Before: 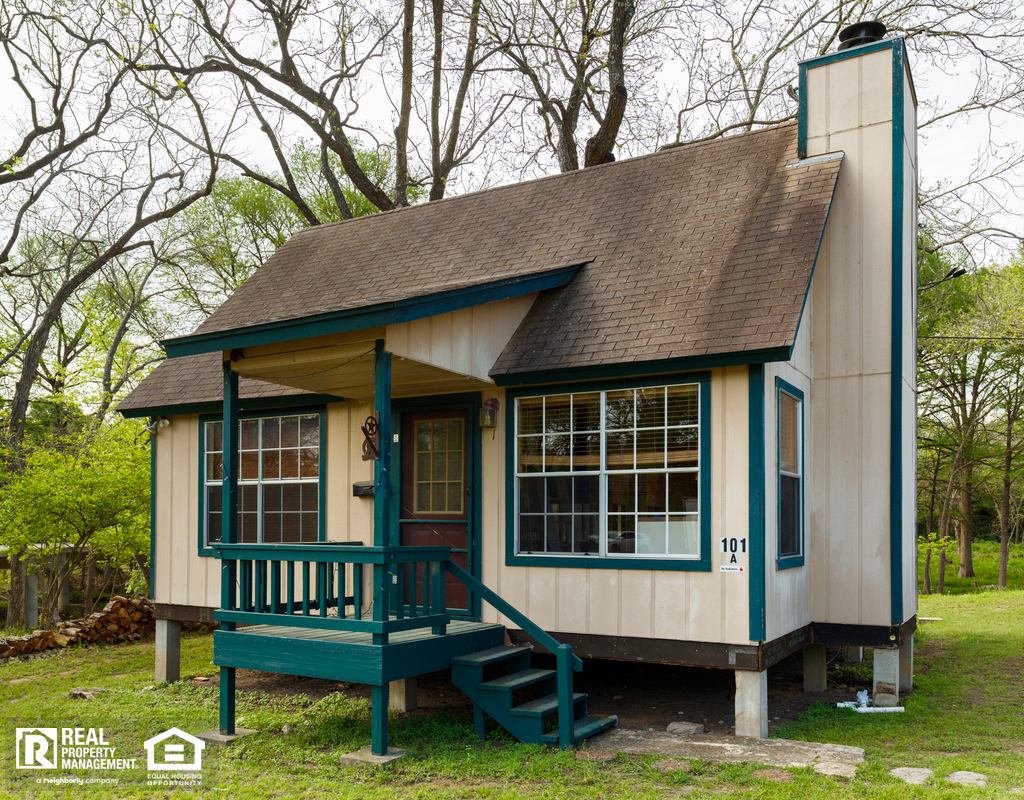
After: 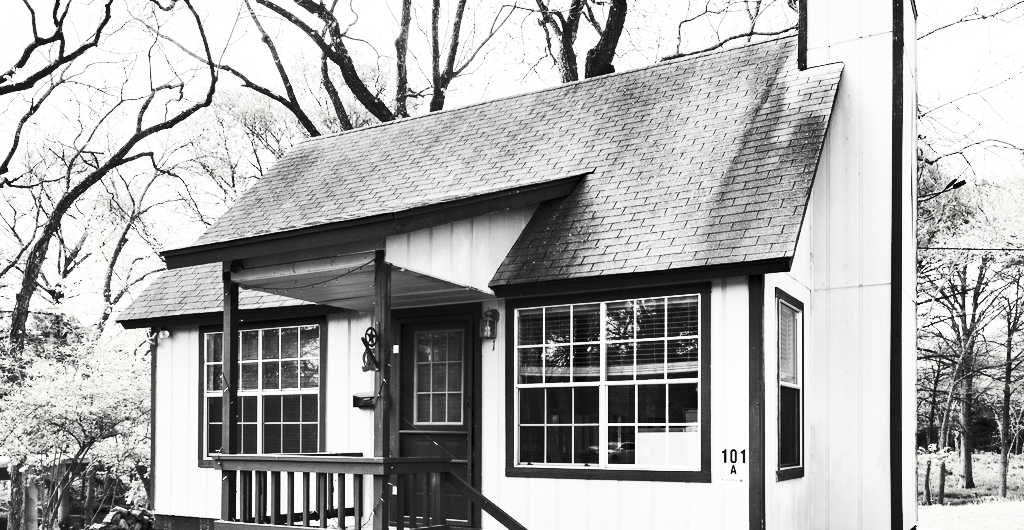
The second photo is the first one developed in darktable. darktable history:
crop: top 11.176%, bottom 22.541%
contrast brightness saturation: contrast 0.52, brightness 0.453, saturation -0.984
shadows and highlights: low approximation 0.01, soften with gaussian
base curve: curves: ch0 [(0, 0) (0.028, 0.03) (0.121, 0.232) (0.46, 0.748) (0.859, 0.968) (1, 1)], preserve colors none
haze removal: compatibility mode true, adaptive false
